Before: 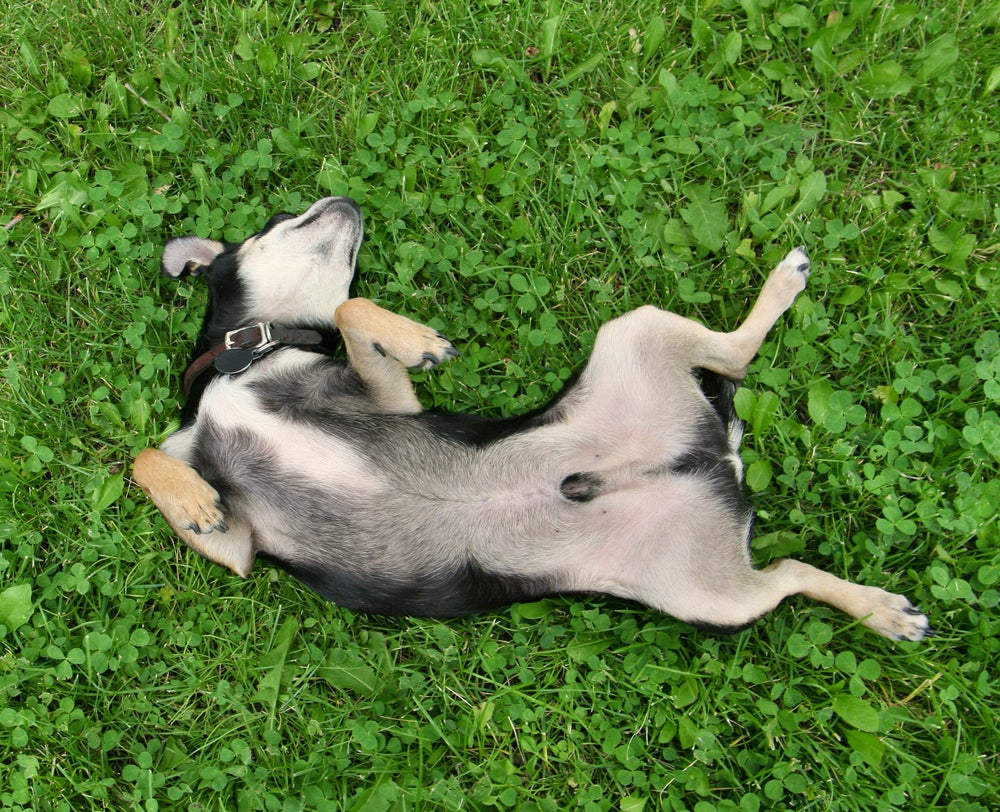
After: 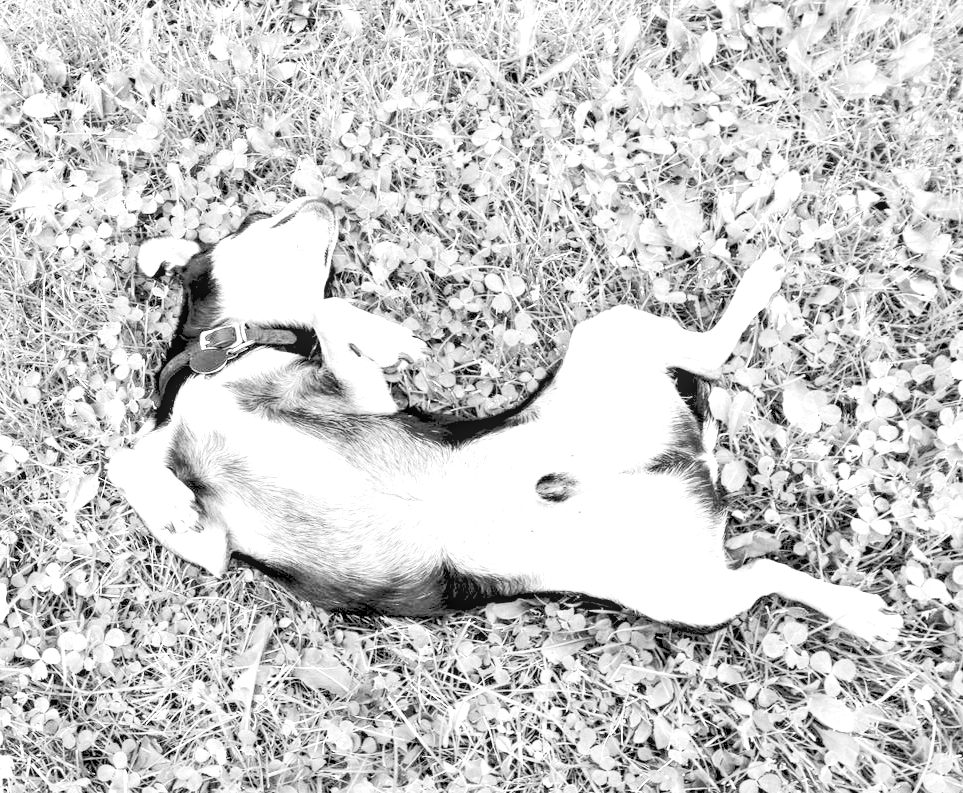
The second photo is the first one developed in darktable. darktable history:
local contrast: detail 130%
crop and rotate: left 2.536%, right 1.107%, bottom 2.246%
color contrast: green-magenta contrast 0, blue-yellow contrast 0
tone curve: curves: ch0 [(0, 0.013) (0.054, 0.018) (0.205, 0.191) (0.289, 0.292) (0.39, 0.424) (0.493, 0.551) (0.647, 0.752) (0.796, 0.887) (1, 0.998)]; ch1 [(0, 0) (0.371, 0.339) (0.477, 0.452) (0.494, 0.495) (0.501, 0.501) (0.51, 0.516) (0.54, 0.557) (0.572, 0.605) (0.625, 0.687) (0.774, 0.841) (1, 1)]; ch2 [(0, 0) (0.32, 0.281) (0.403, 0.399) (0.441, 0.428) (0.47, 0.469) (0.498, 0.496) (0.524, 0.543) (0.551, 0.579) (0.633, 0.665) (0.7, 0.711) (1, 1)], color space Lab, independent channels, preserve colors none
rgb levels: levels [[0.027, 0.429, 0.996], [0, 0.5, 1], [0, 0.5, 1]]
exposure: black level correction 0, exposure 1.675 EV, compensate exposure bias true, compensate highlight preservation false
shadows and highlights: shadows -88.03, highlights -35.45, shadows color adjustment 99.15%, highlights color adjustment 0%, soften with gaussian
